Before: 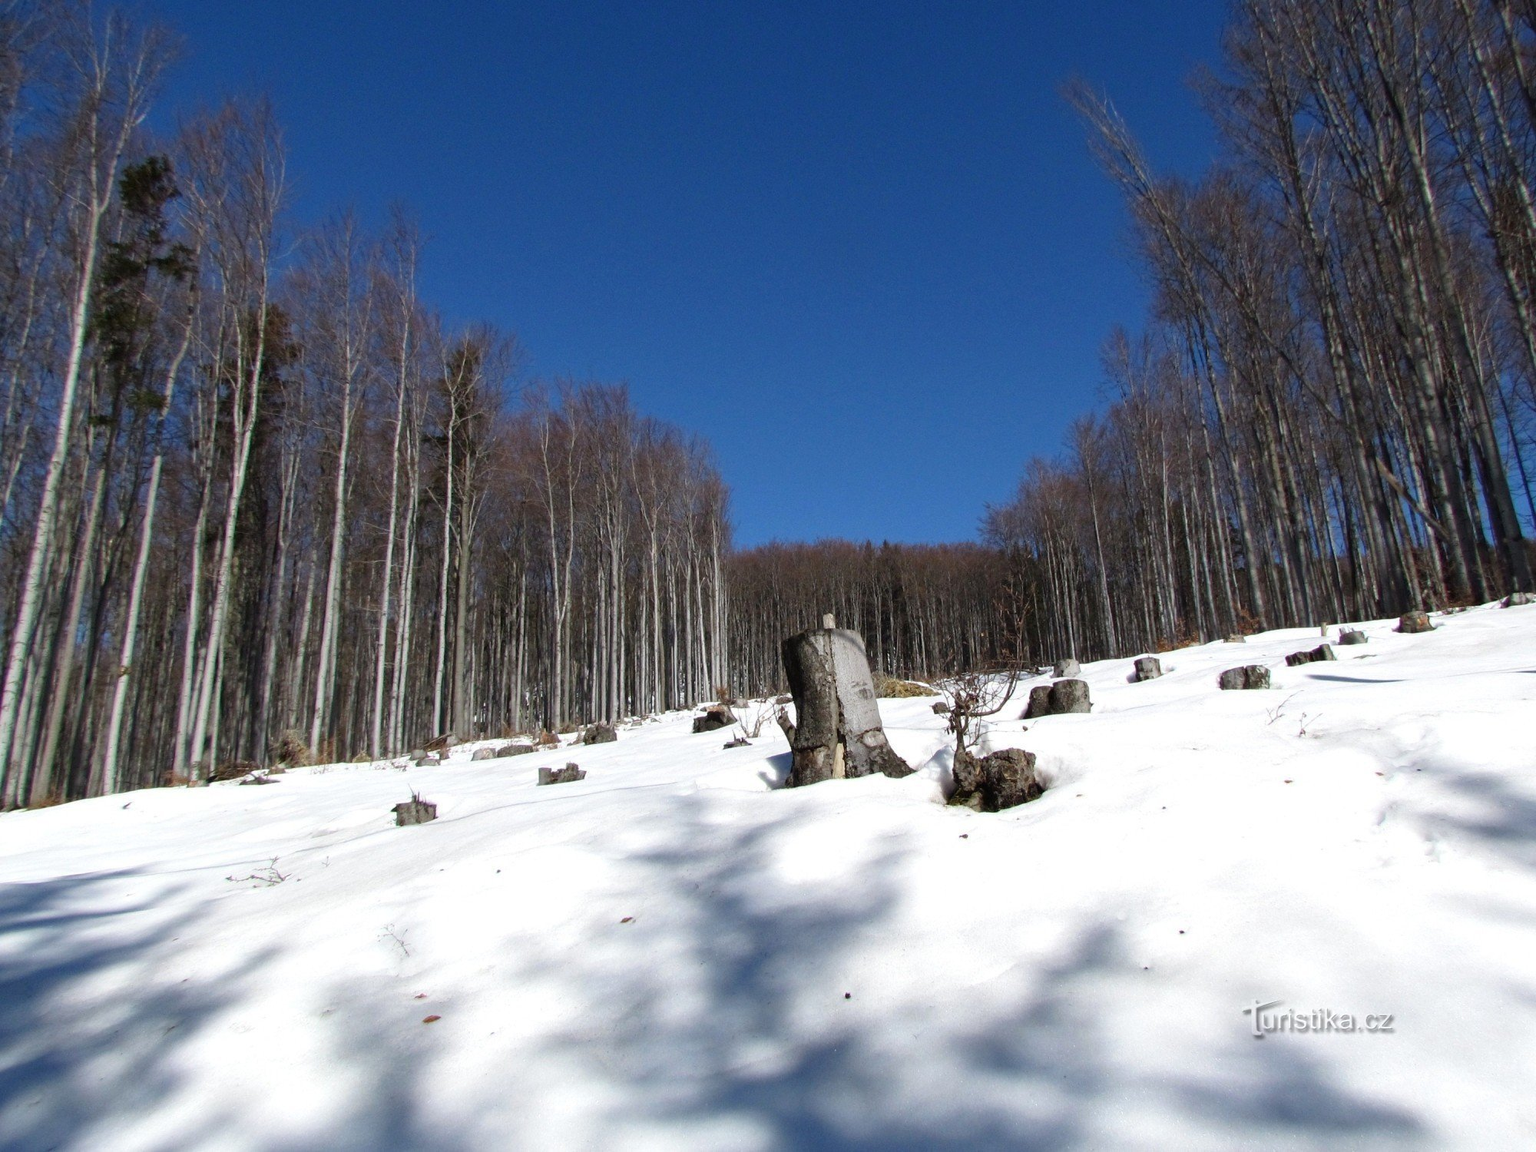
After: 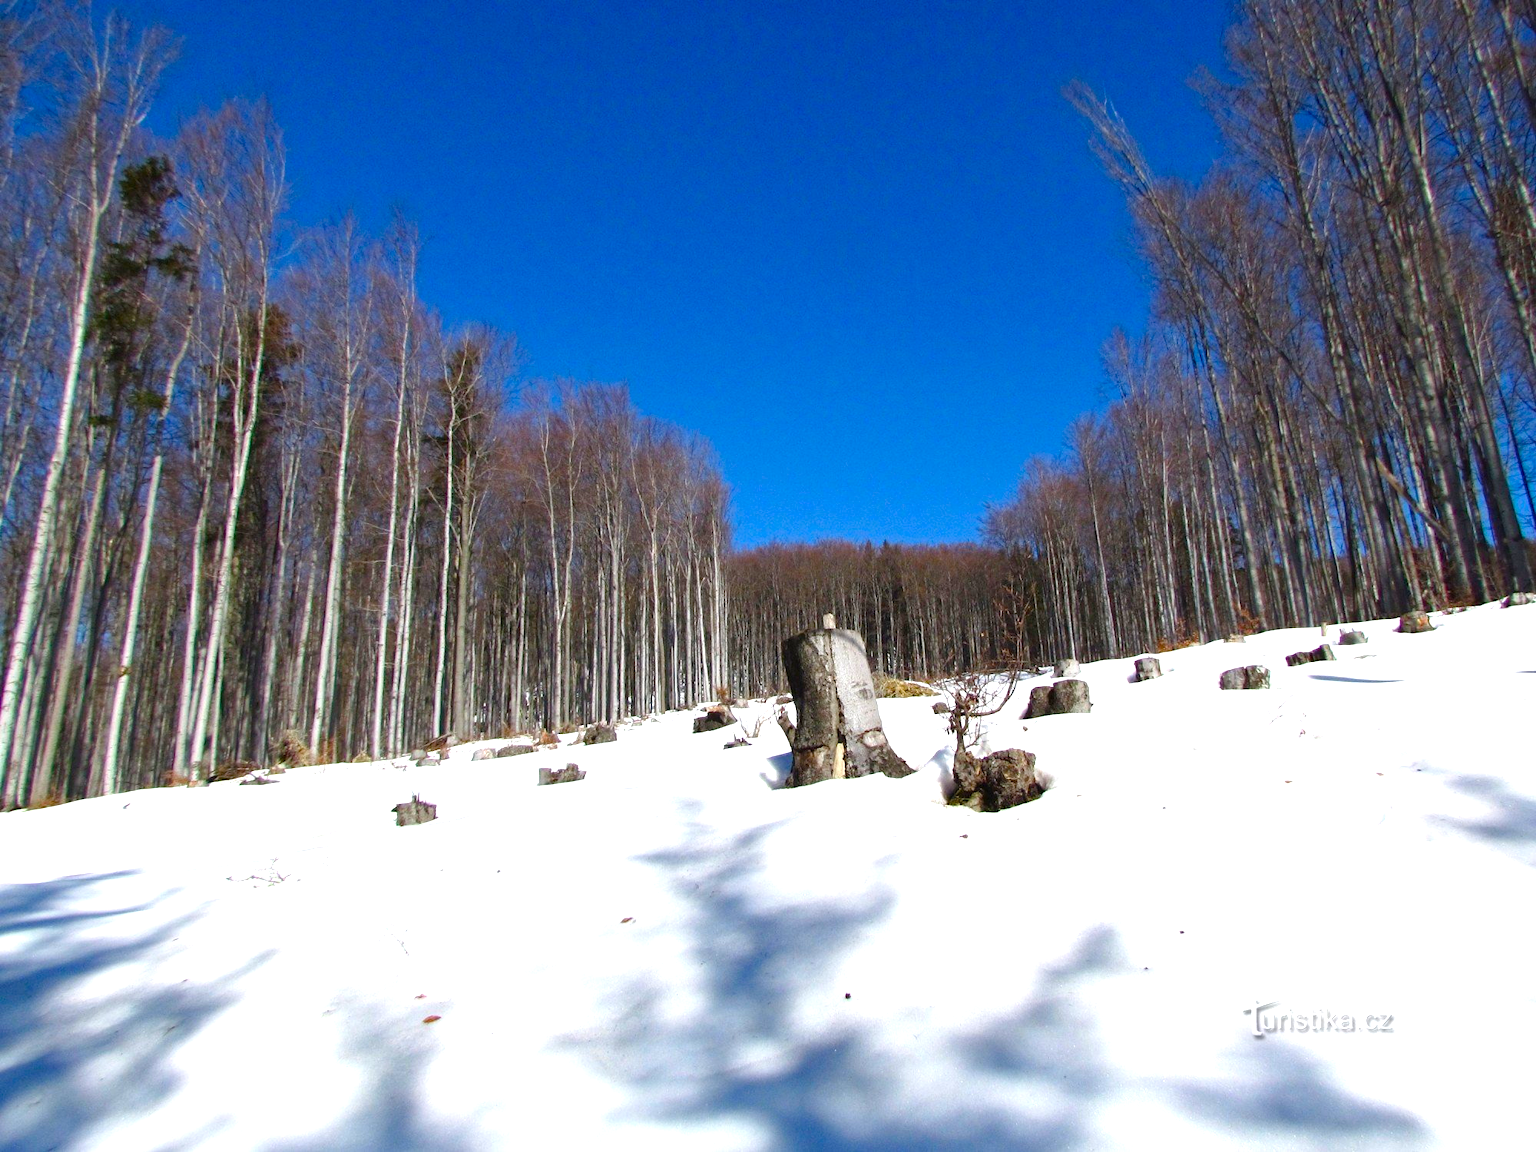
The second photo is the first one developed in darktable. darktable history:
rgb curve: mode RGB, independent channels
exposure: black level correction 0, exposure 0.7 EV, compensate exposure bias true, compensate highlight preservation false
color balance rgb: perceptual saturation grading › global saturation 20%, perceptual saturation grading › highlights 2.68%, perceptual saturation grading › shadows 50%
